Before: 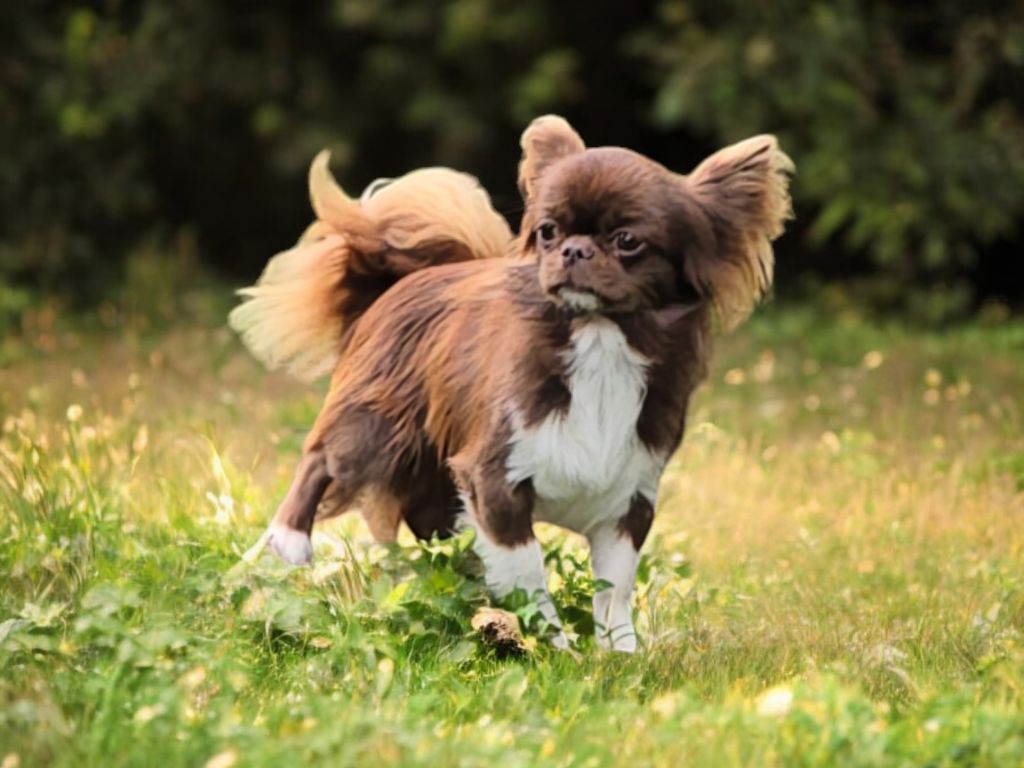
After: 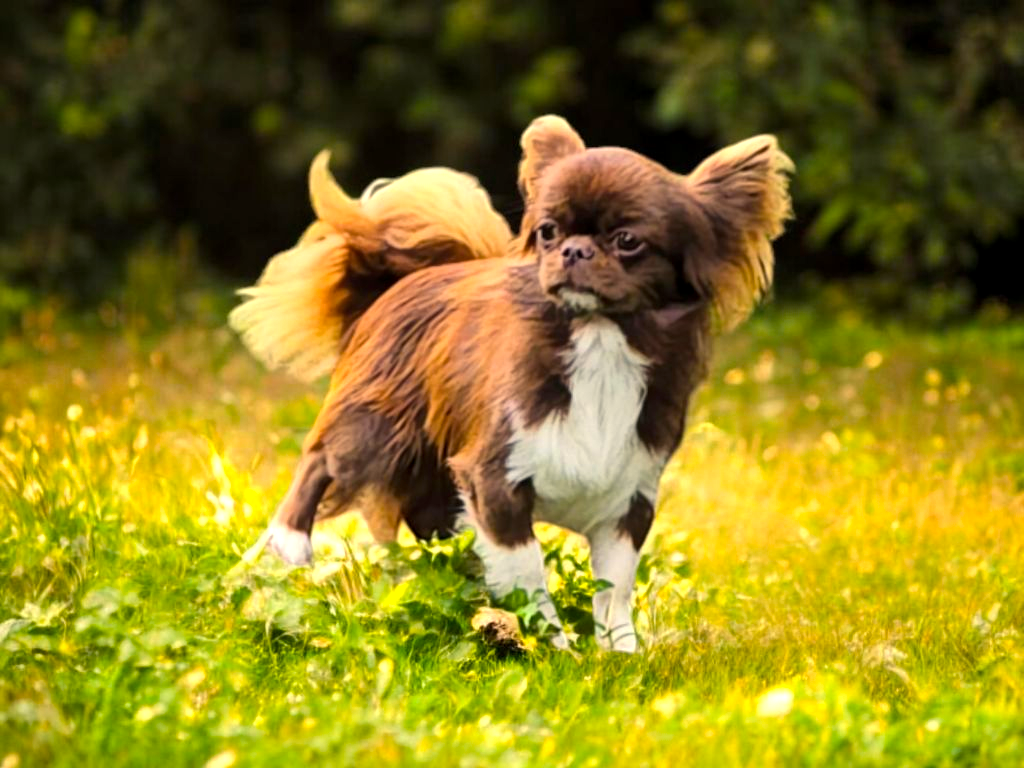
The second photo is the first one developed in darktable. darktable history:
color balance rgb: highlights gain › chroma 3.045%, highlights gain › hue 78.27°, perceptual saturation grading › global saturation 30.393%, perceptual brilliance grading › highlights 9.697%, perceptual brilliance grading › mid-tones 4.688%, global vibrance 20%
local contrast: highlights 102%, shadows 102%, detail 119%, midtone range 0.2
